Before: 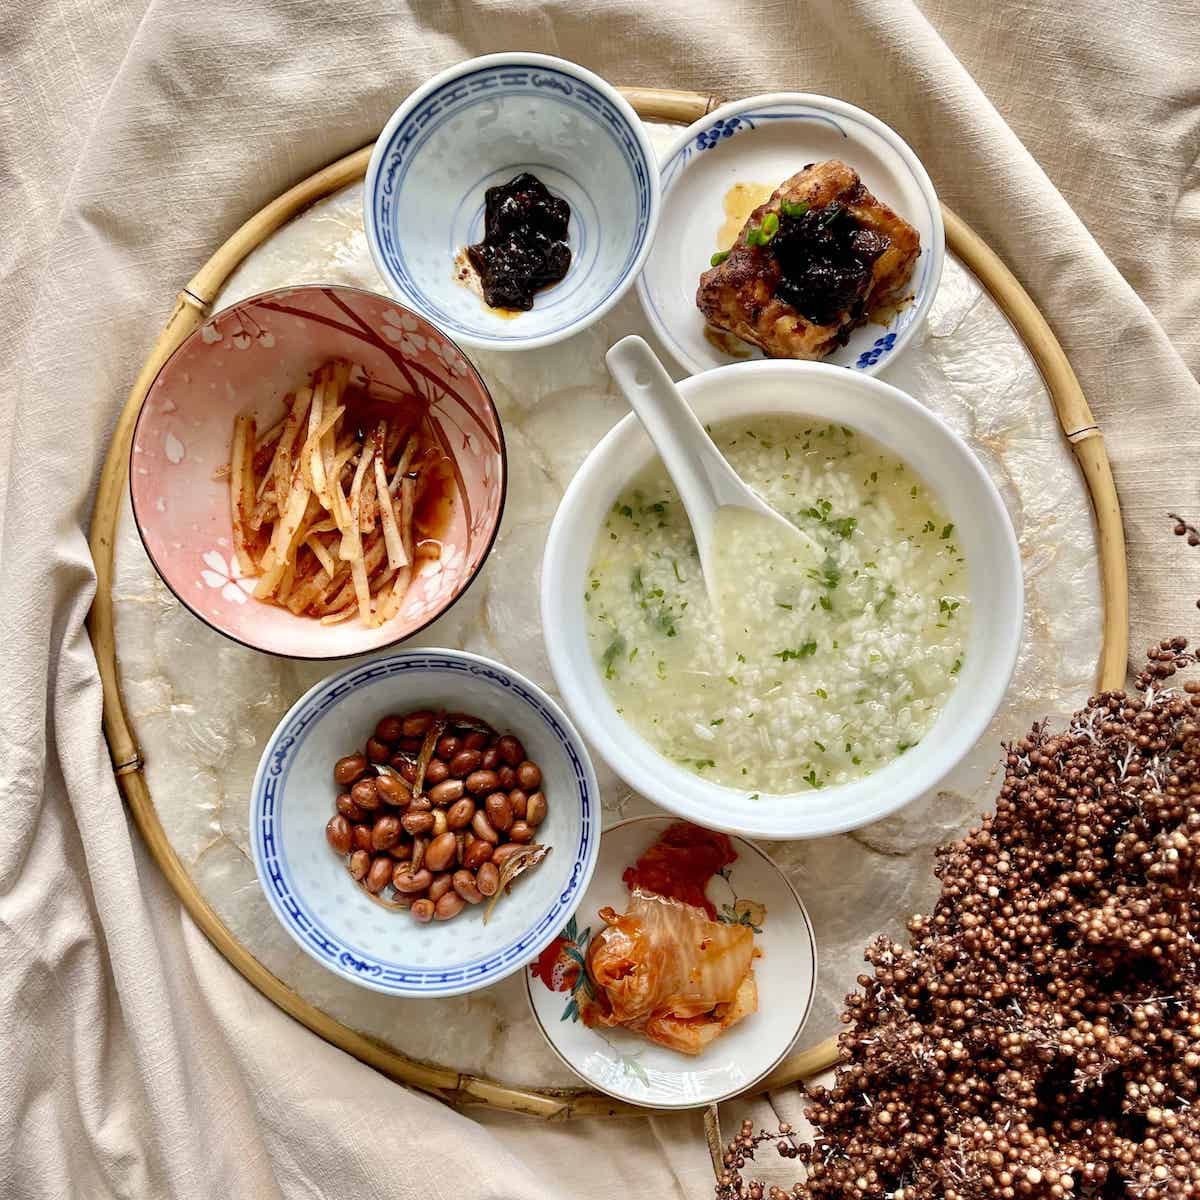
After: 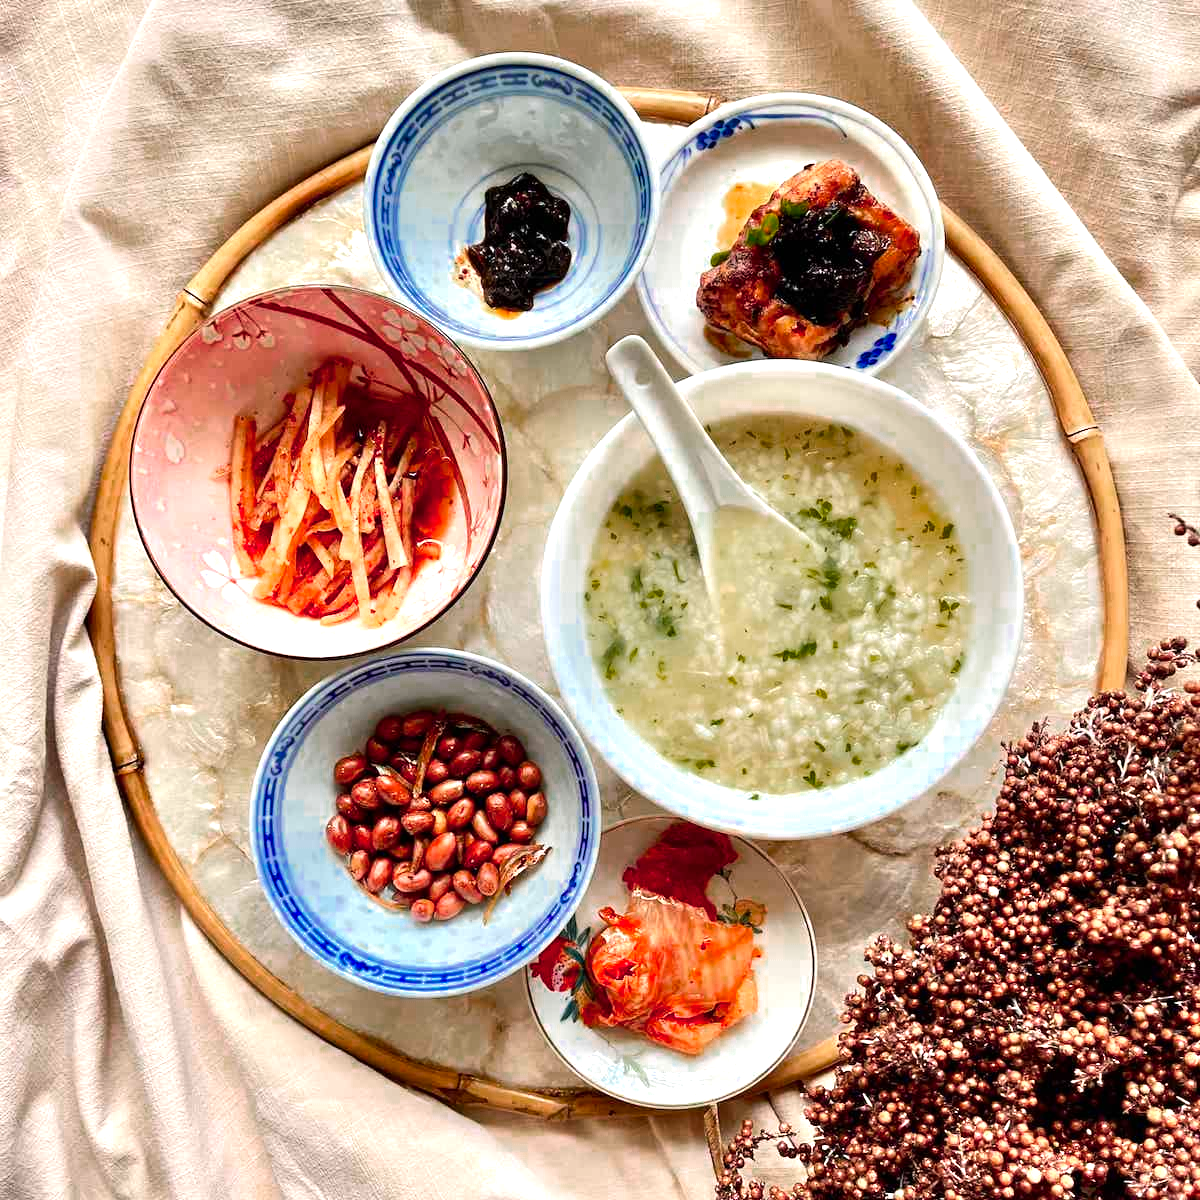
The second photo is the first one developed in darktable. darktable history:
color zones: curves: ch0 [(0, 0.553) (0.123, 0.58) (0.23, 0.419) (0.468, 0.155) (0.605, 0.132) (0.723, 0.063) (0.833, 0.172) (0.921, 0.468)]; ch1 [(0.025, 0.645) (0.229, 0.584) (0.326, 0.551) (0.537, 0.446) (0.599, 0.911) (0.708, 1) (0.805, 0.944)]; ch2 [(0.086, 0.468) (0.254, 0.464) (0.638, 0.564) (0.702, 0.592) (0.768, 0.564)]
shadows and highlights: shadows -12.5, white point adjustment 4, highlights 28.33
tone equalizer: -8 EV -0.417 EV, -7 EV -0.389 EV, -6 EV -0.333 EV, -5 EV -0.222 EV, -3 EV 0.222 EV, -2 EV 0.333 EV, -1 EV 0.389 EV, +0 EV 0.417 EV, edges refinement/feathering 500, mask exposure compensation -1.57 EV, preserve details no
